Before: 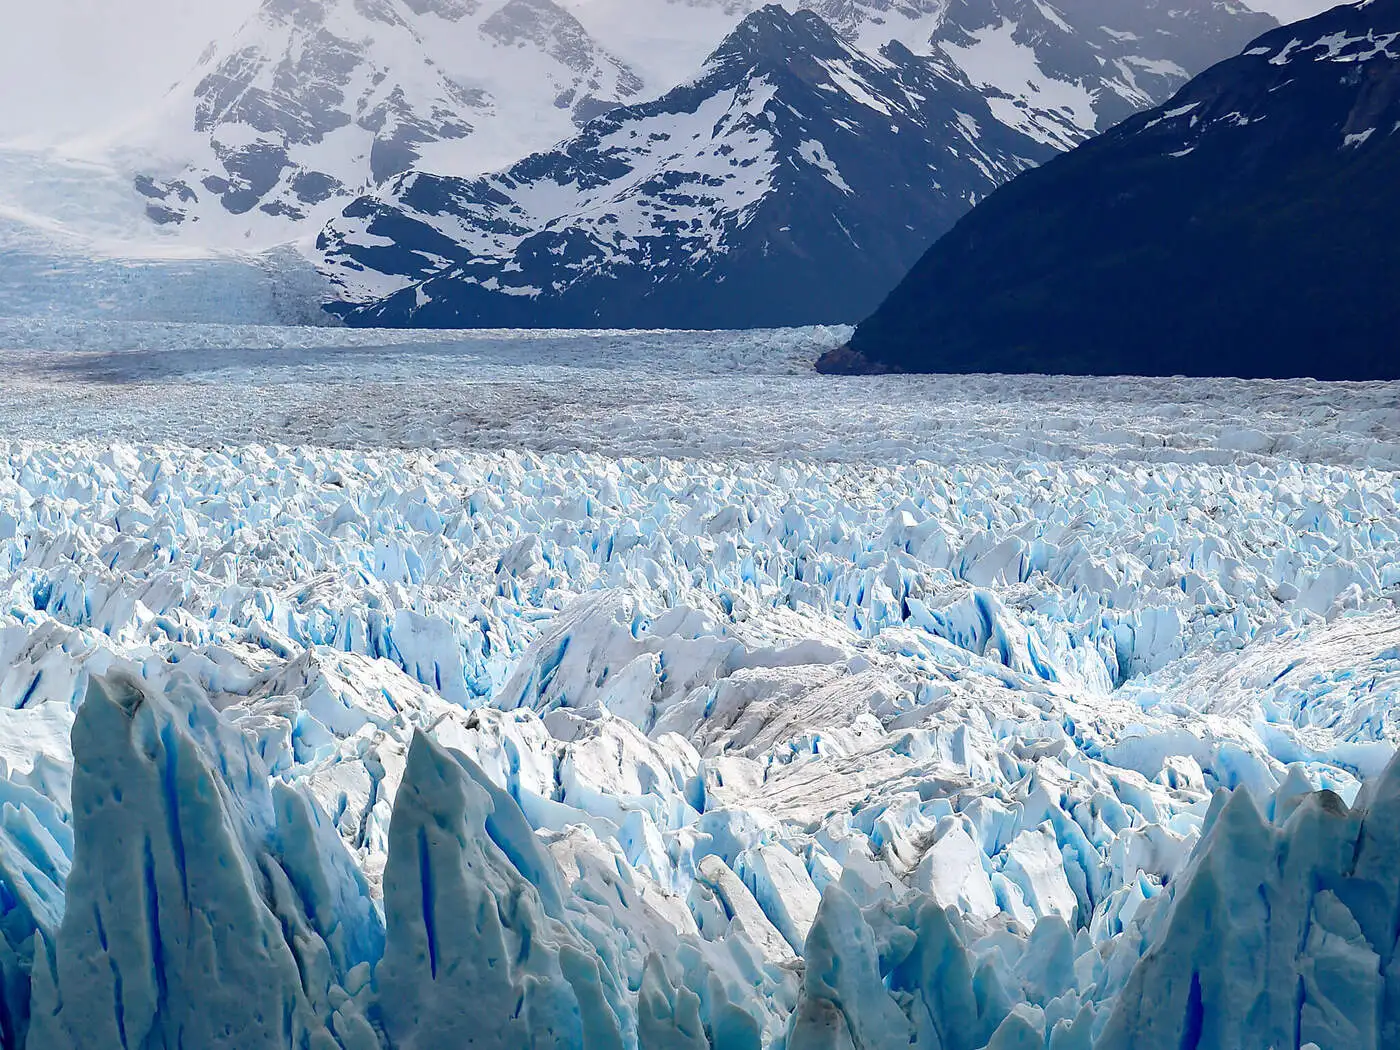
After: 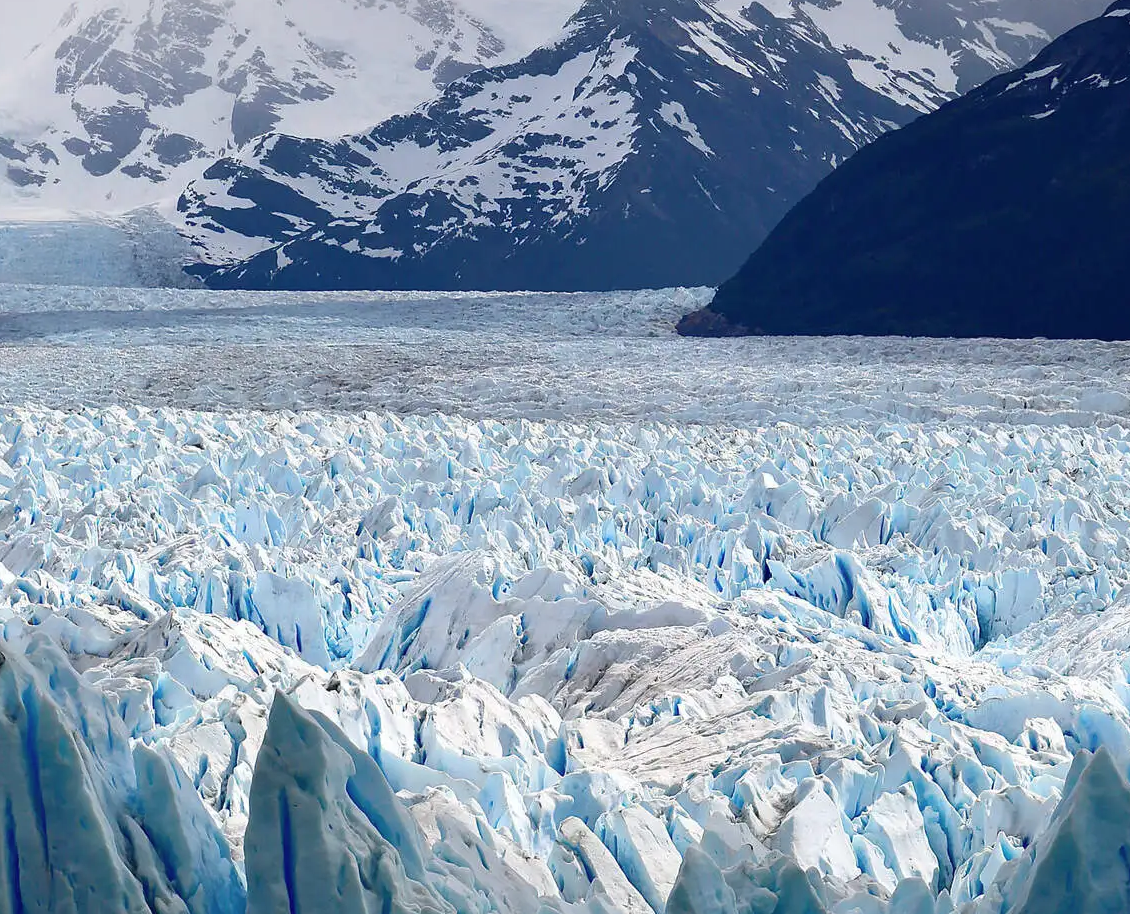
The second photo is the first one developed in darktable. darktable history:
crop: left 9.982%, top 3.629%, right 9.243%, bottom 9.301%
contrast brightness saturation: saturation -0.049
